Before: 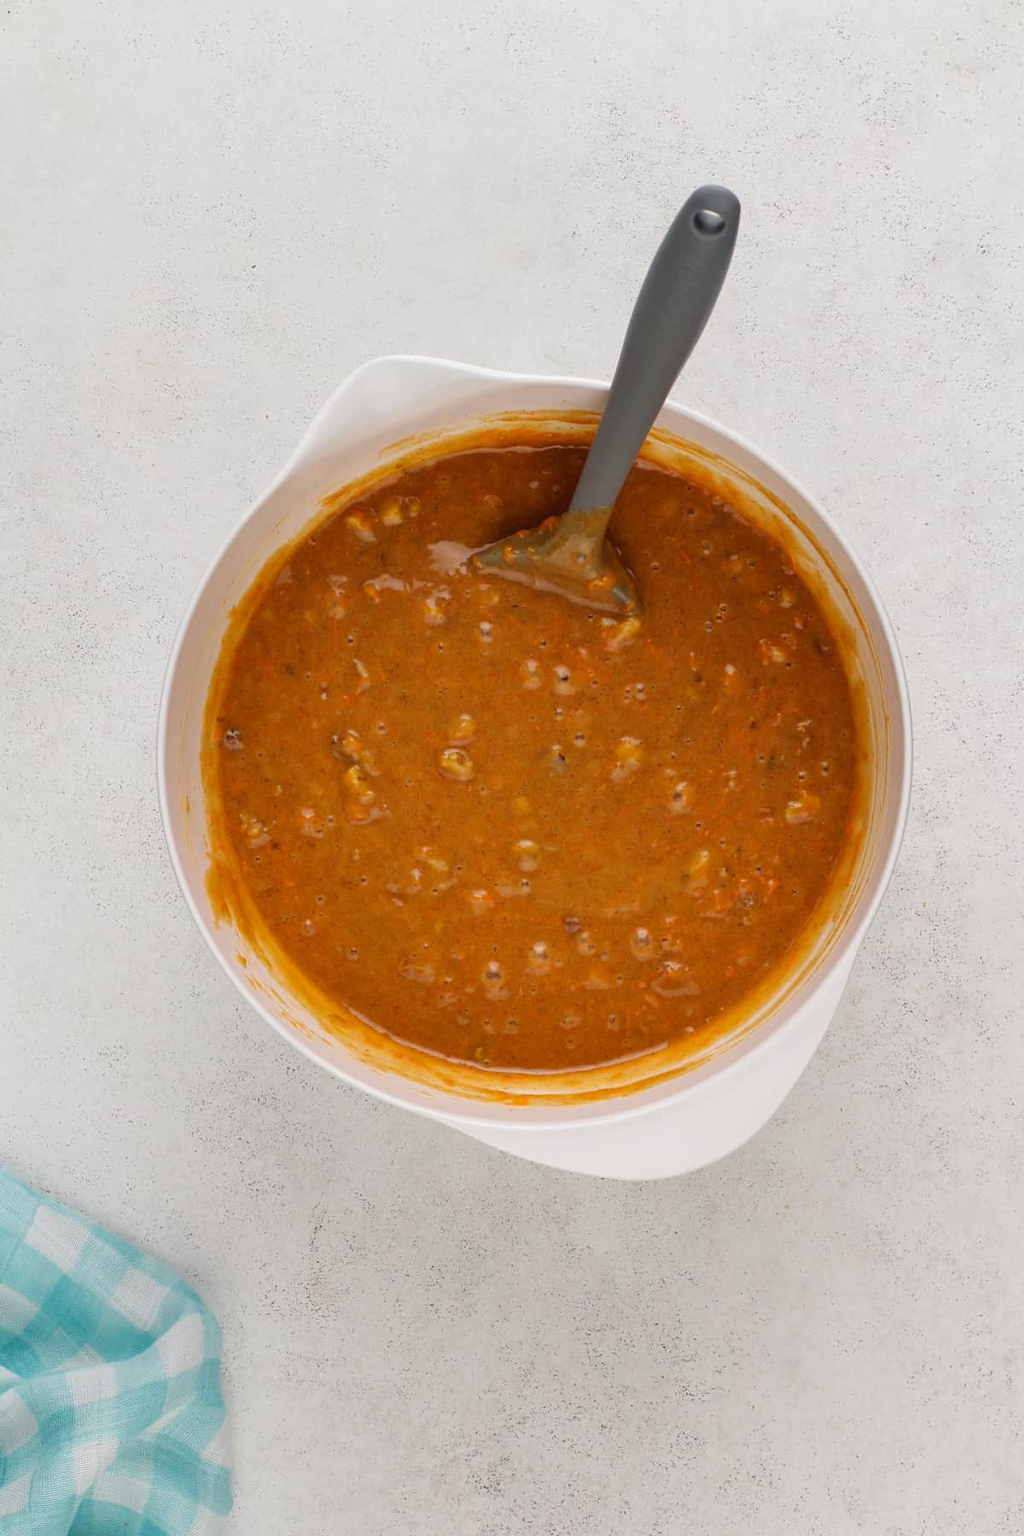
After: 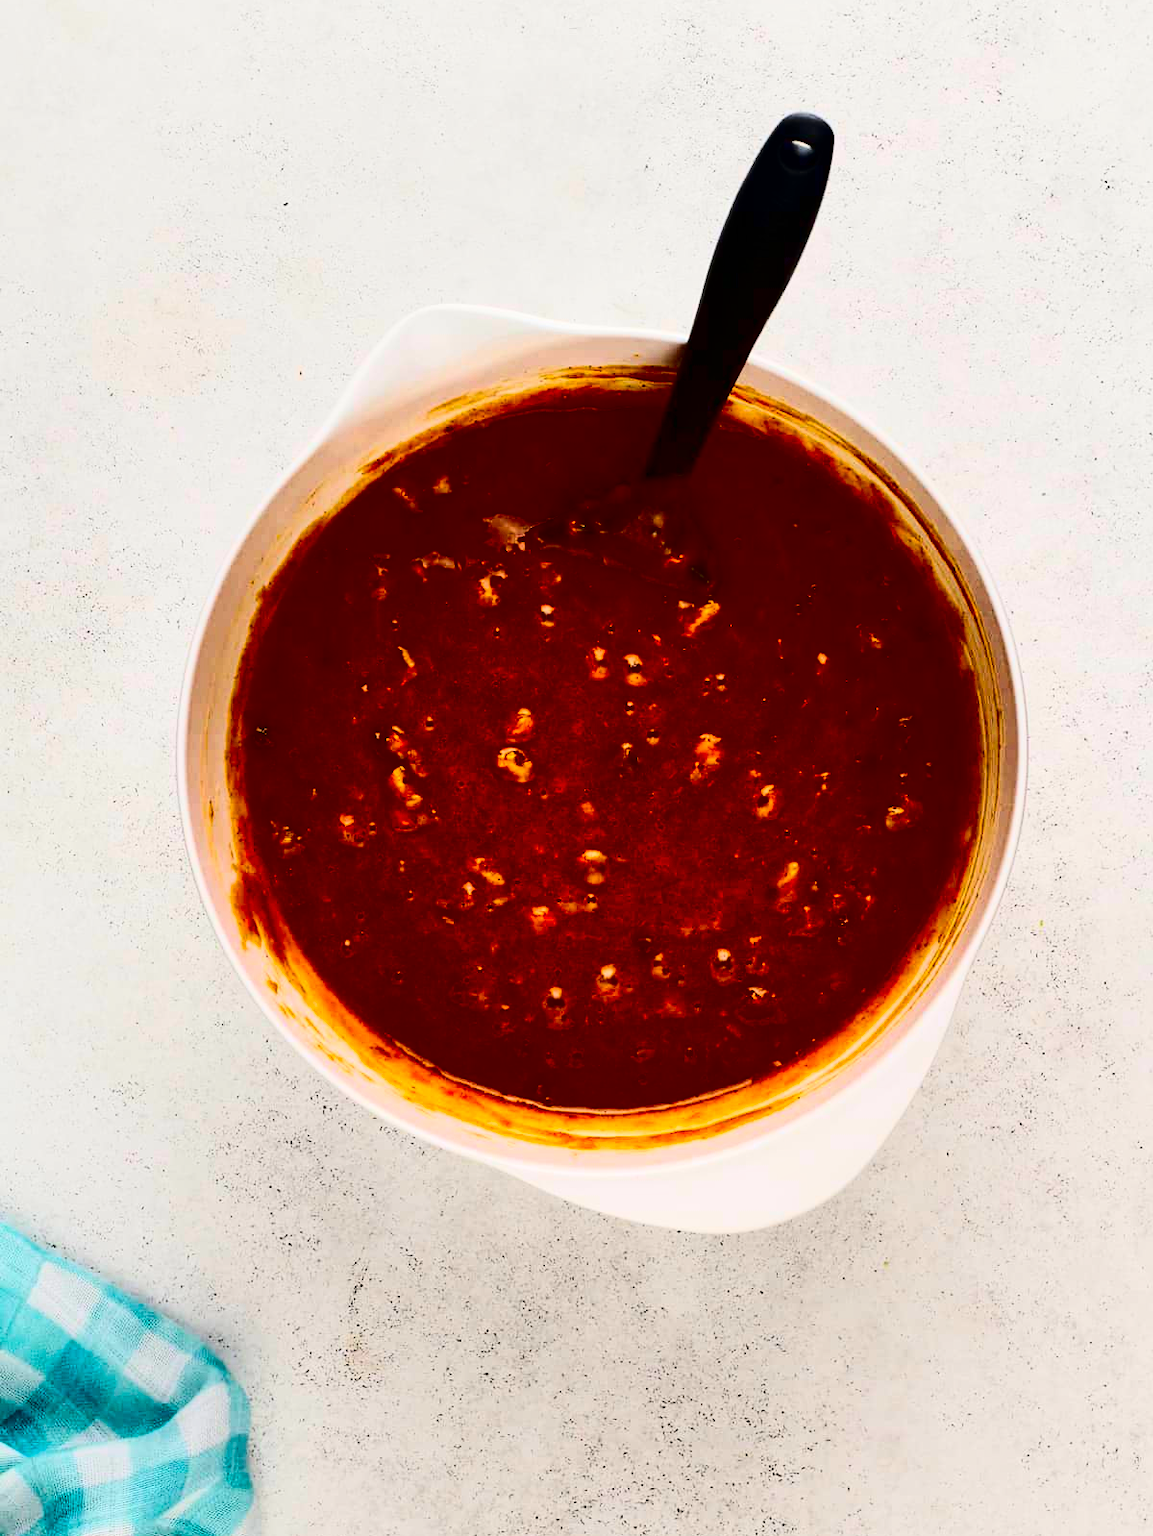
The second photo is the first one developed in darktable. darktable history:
crop and rotate: top 5.609%, bottom 5.609%
shadows and highlights: shadows 37.27, highlights -28.18, soften with gaussian
contrast brightness saturation: contrast 0.77, brightness -1, saturation 1
